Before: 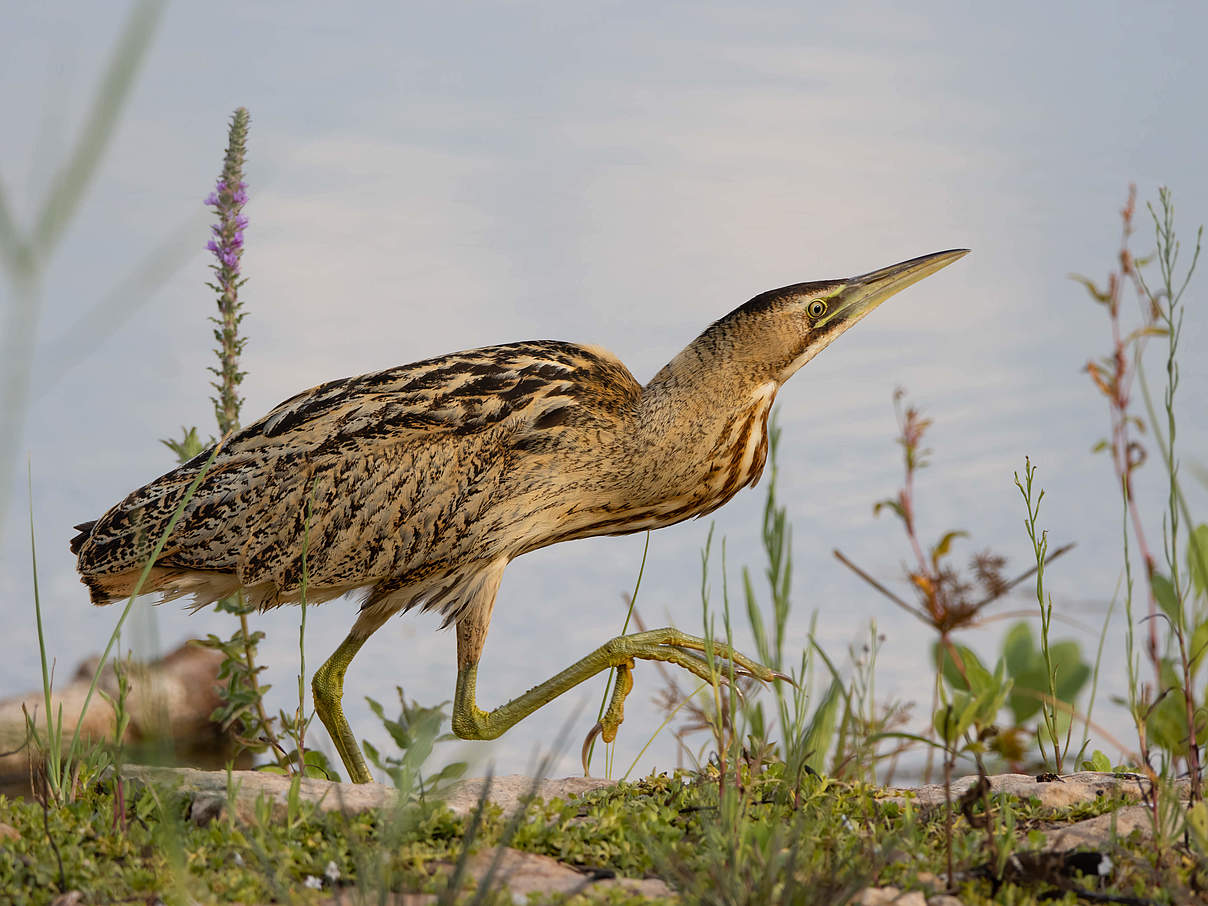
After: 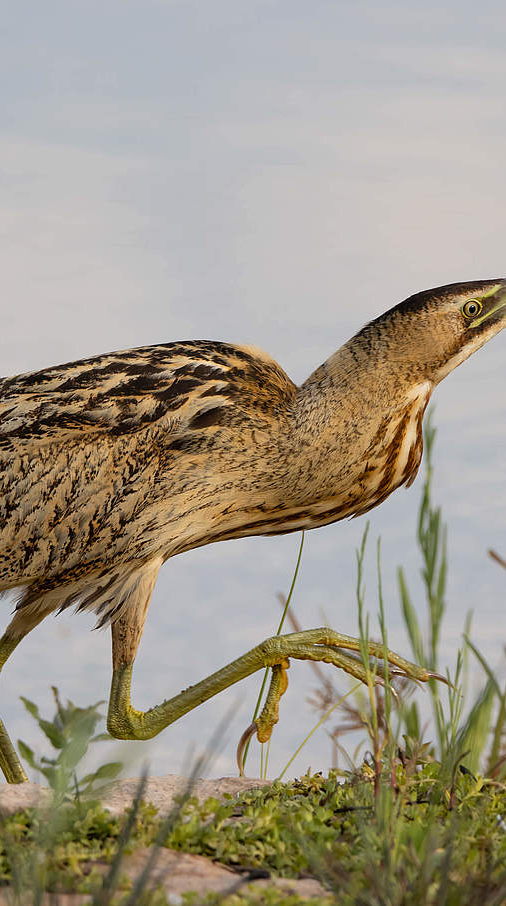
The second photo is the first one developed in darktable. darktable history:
crop: left 28.59%, right 29.504%
